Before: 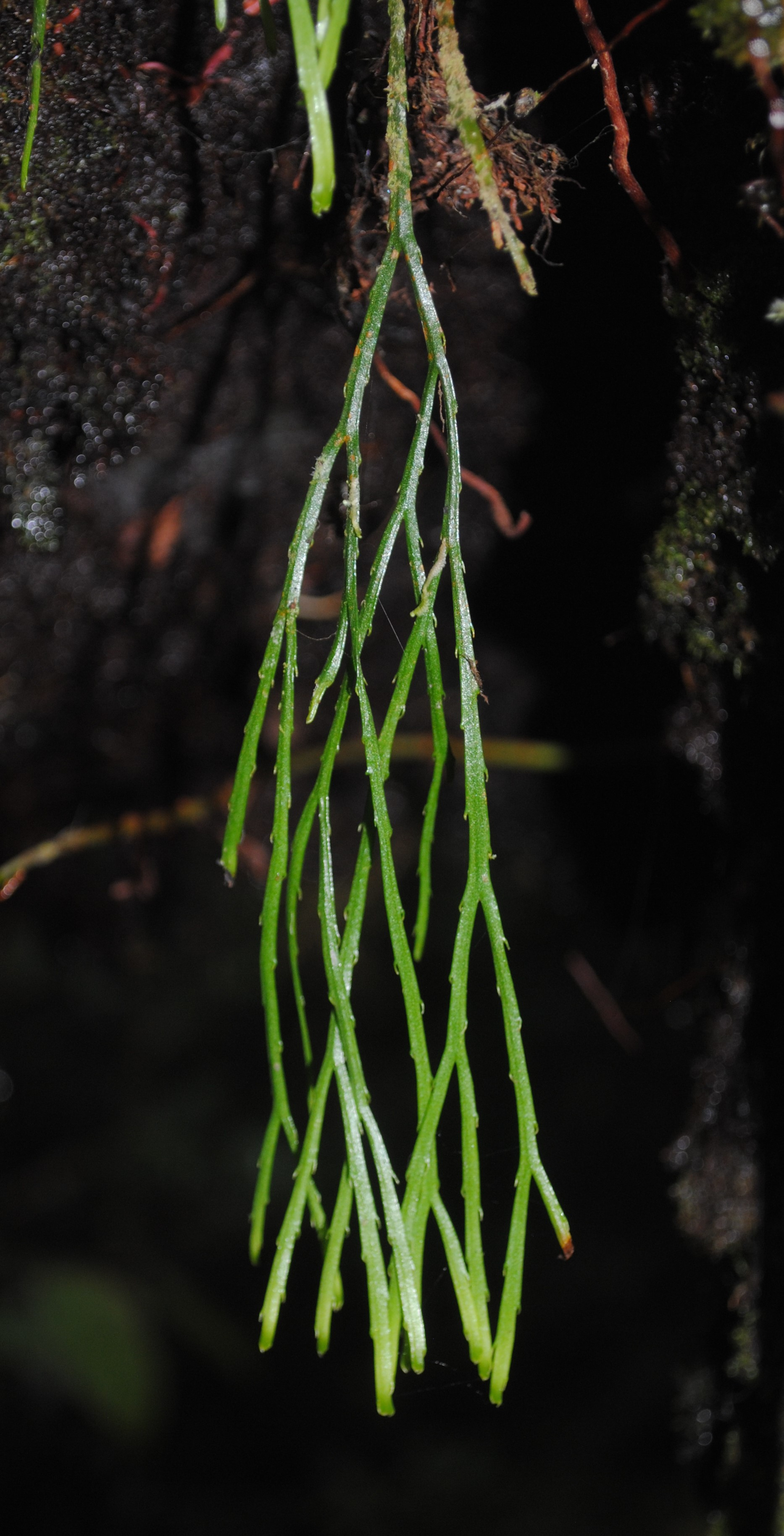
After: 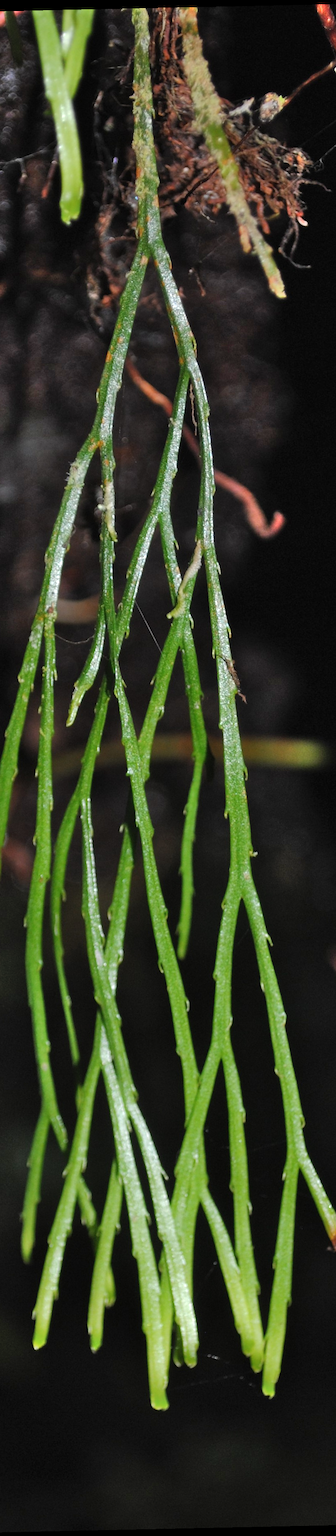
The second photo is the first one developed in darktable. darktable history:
rotate and perspective: rotation -1.24°, automatic cropping off
crop: left 31.229%, right 27.105%
shadows and highlights: radius 44.78, white point adjustment 6.64, compress 79.65%, highlights color adjustment 78.42%, soften with gaussian
